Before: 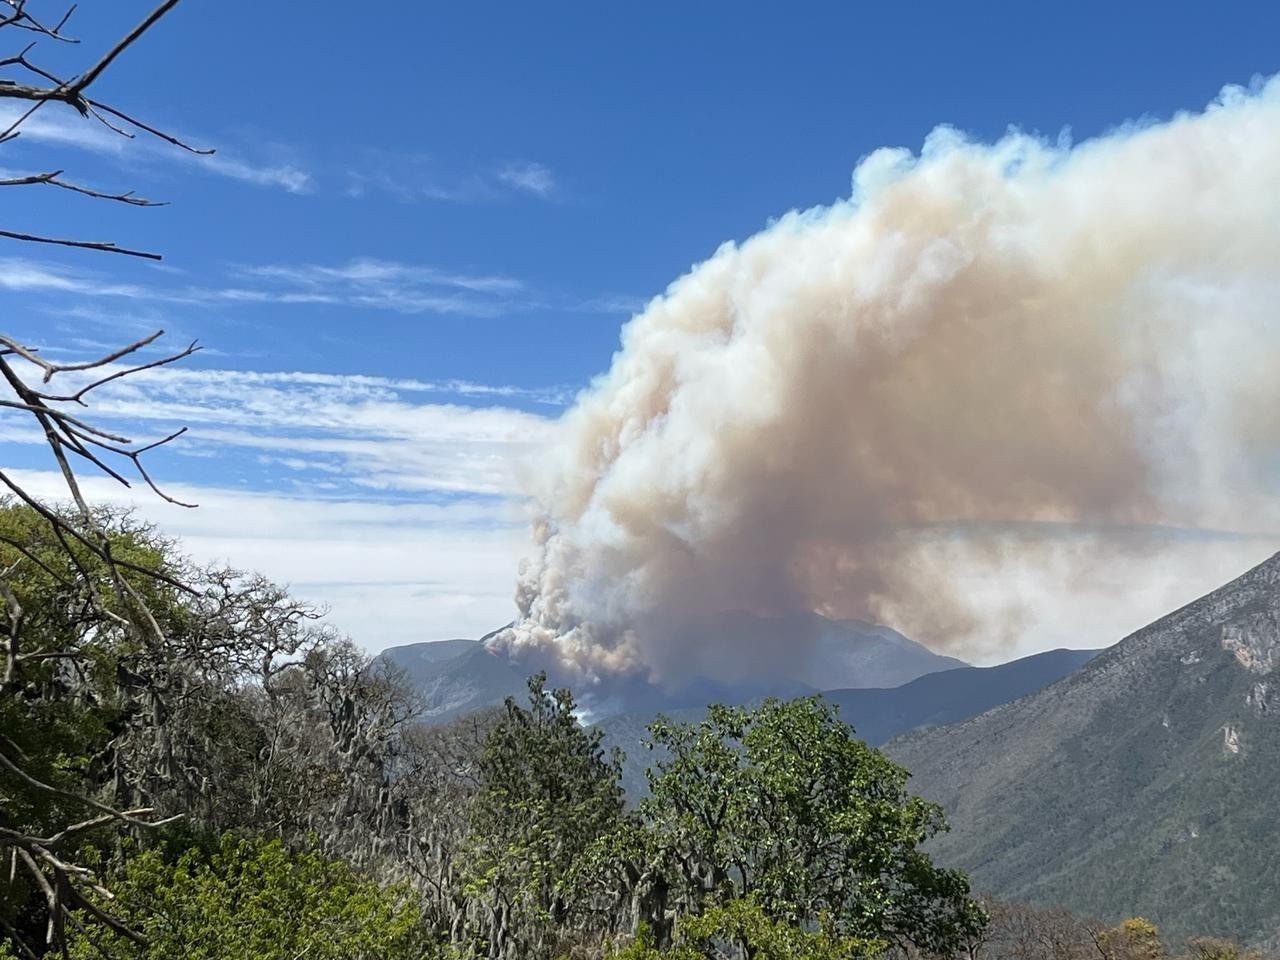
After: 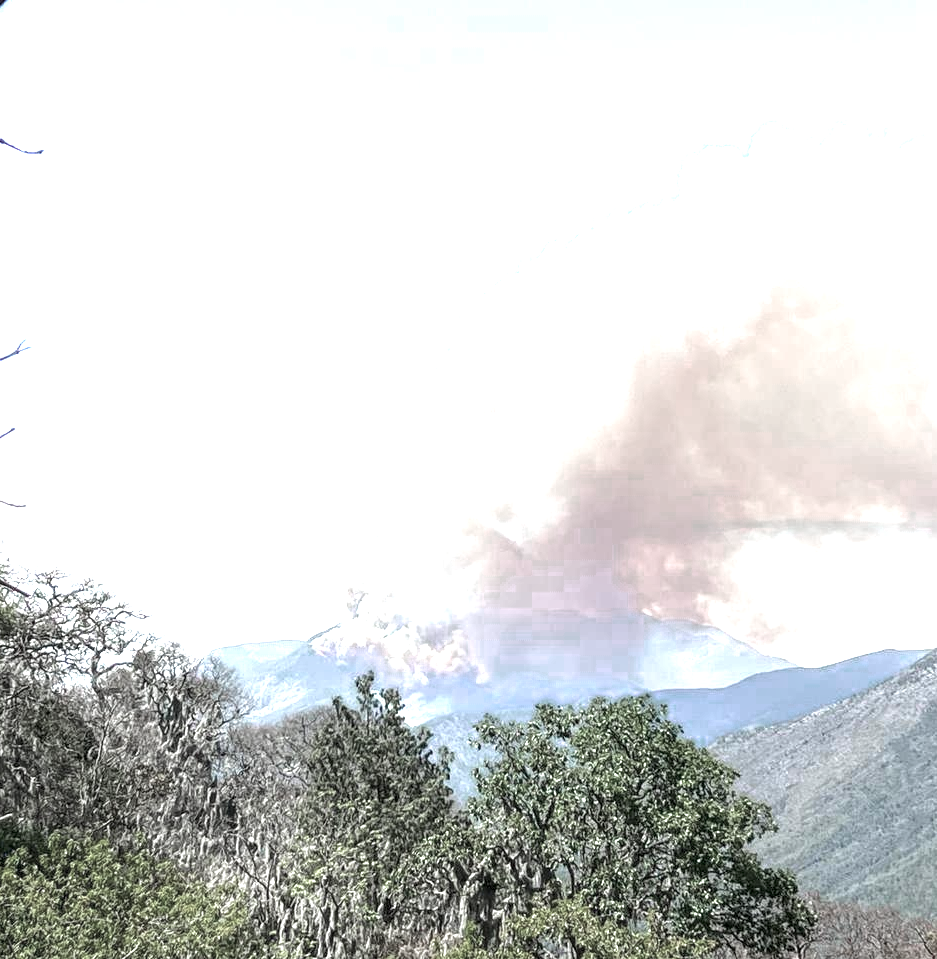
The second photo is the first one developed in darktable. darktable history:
color contrast: green-magenta contrast 1.73, blue-yellow contrast 1.15
local contrast: detail 130%
exposure: black level correction 0, exposure 1.379 EV, compensate exposure bias true, compensate highlight preservation false
color zones: curves: ch0 [(0, 0.613) (0.01, 0.613) (0.245, 0.448) (0.498, 0.529) (0.642, 0.665) (0.879, 0.777) (0.99, 0.613)]; ch1 [(0, 0.272) (0.219, 0.127) (0.724, 0.346)]
crop: left 13.443%, right 13.31%
